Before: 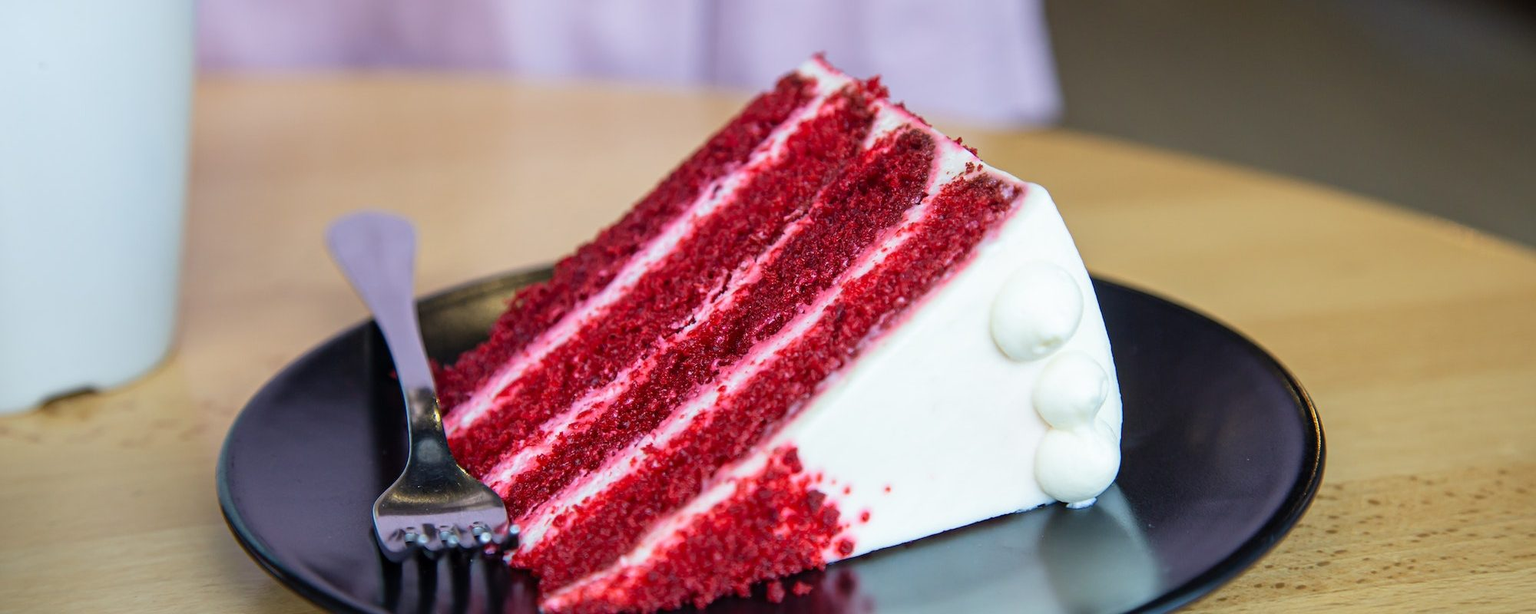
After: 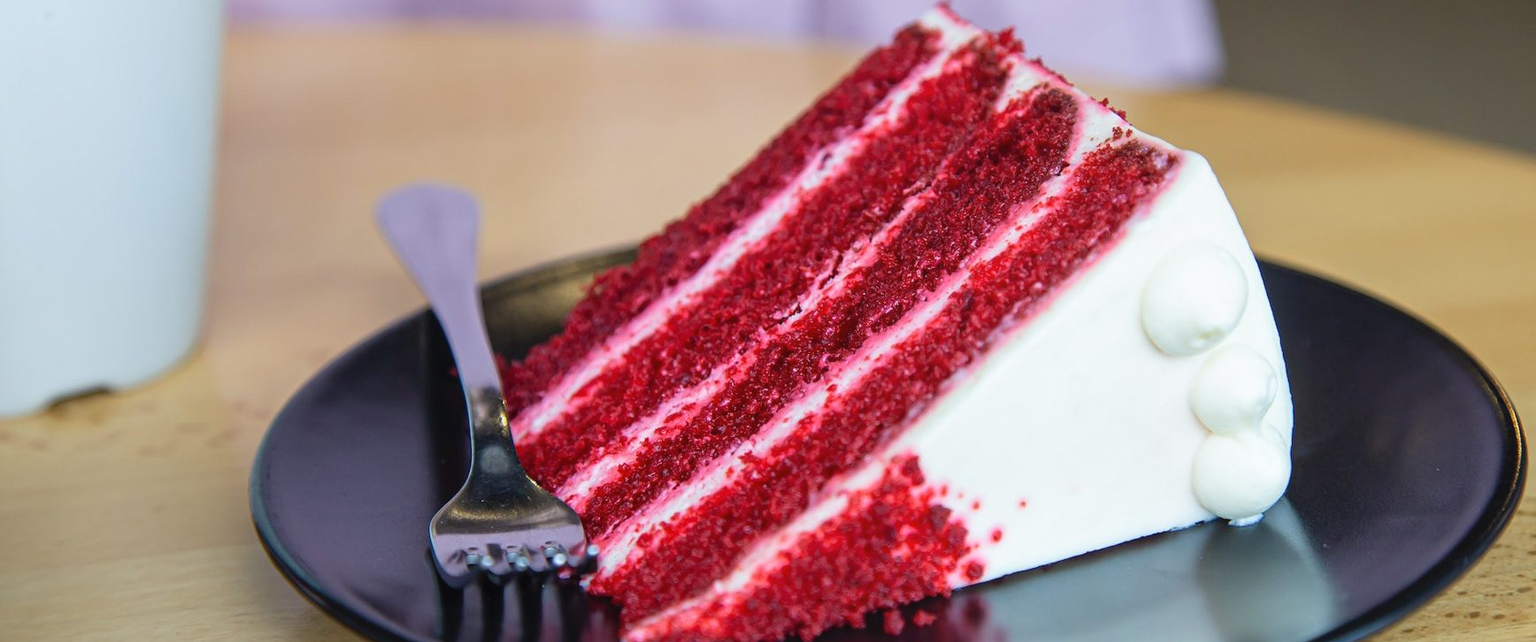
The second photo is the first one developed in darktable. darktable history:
crop: top 8.542%, right 12.7%, bottom 0%
local contrast: highlights 103%, shadows 76%, detail 96%
